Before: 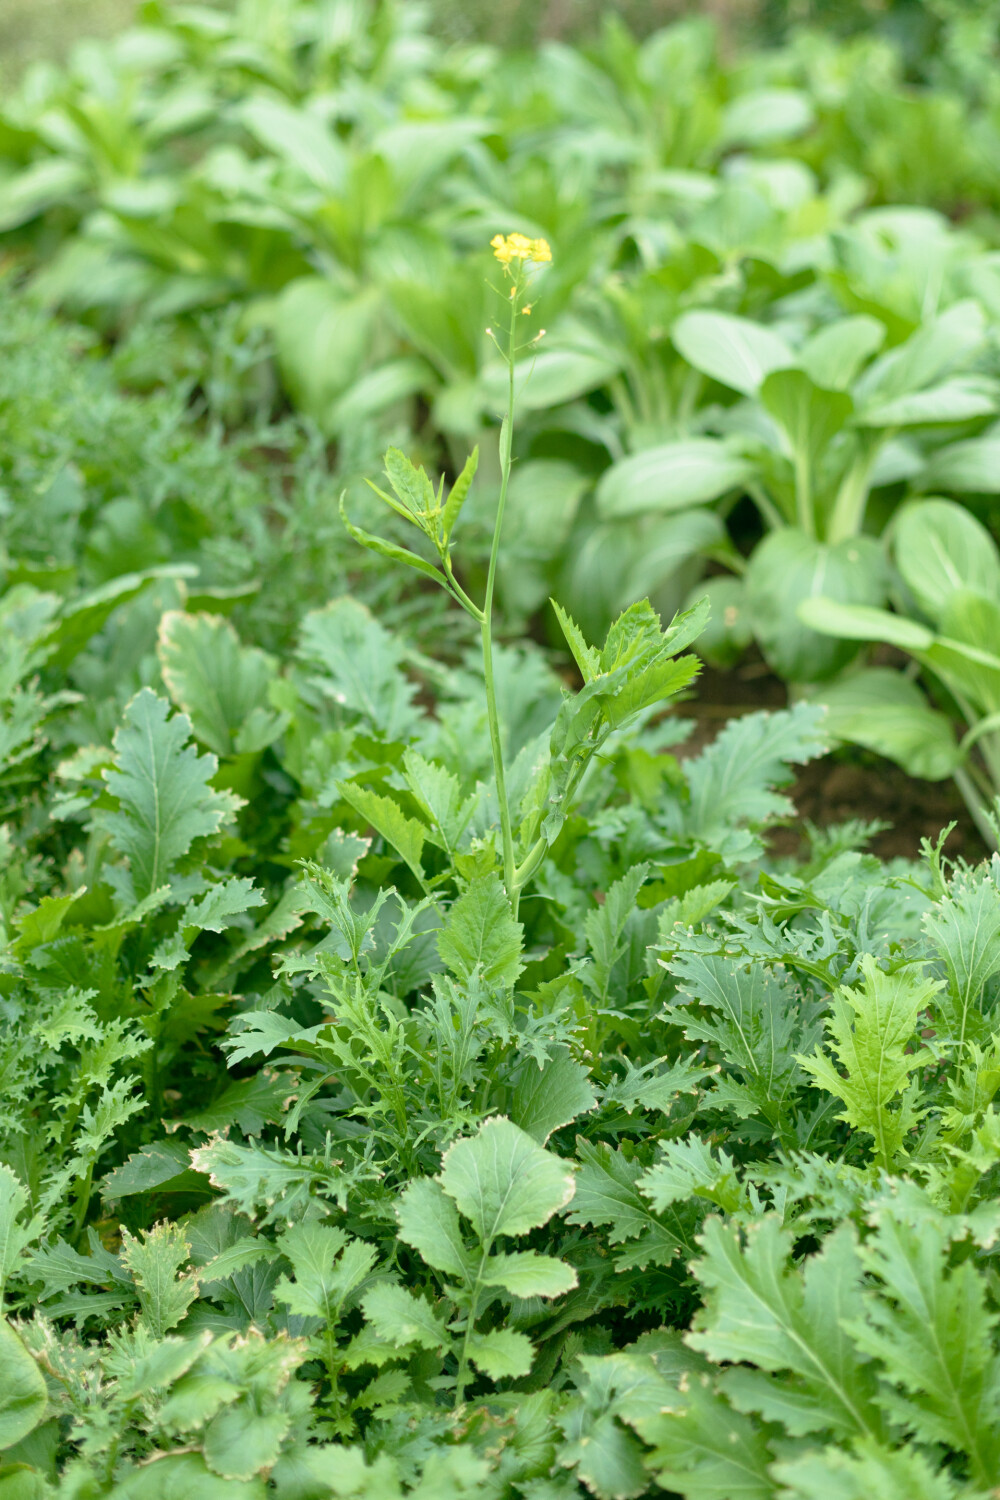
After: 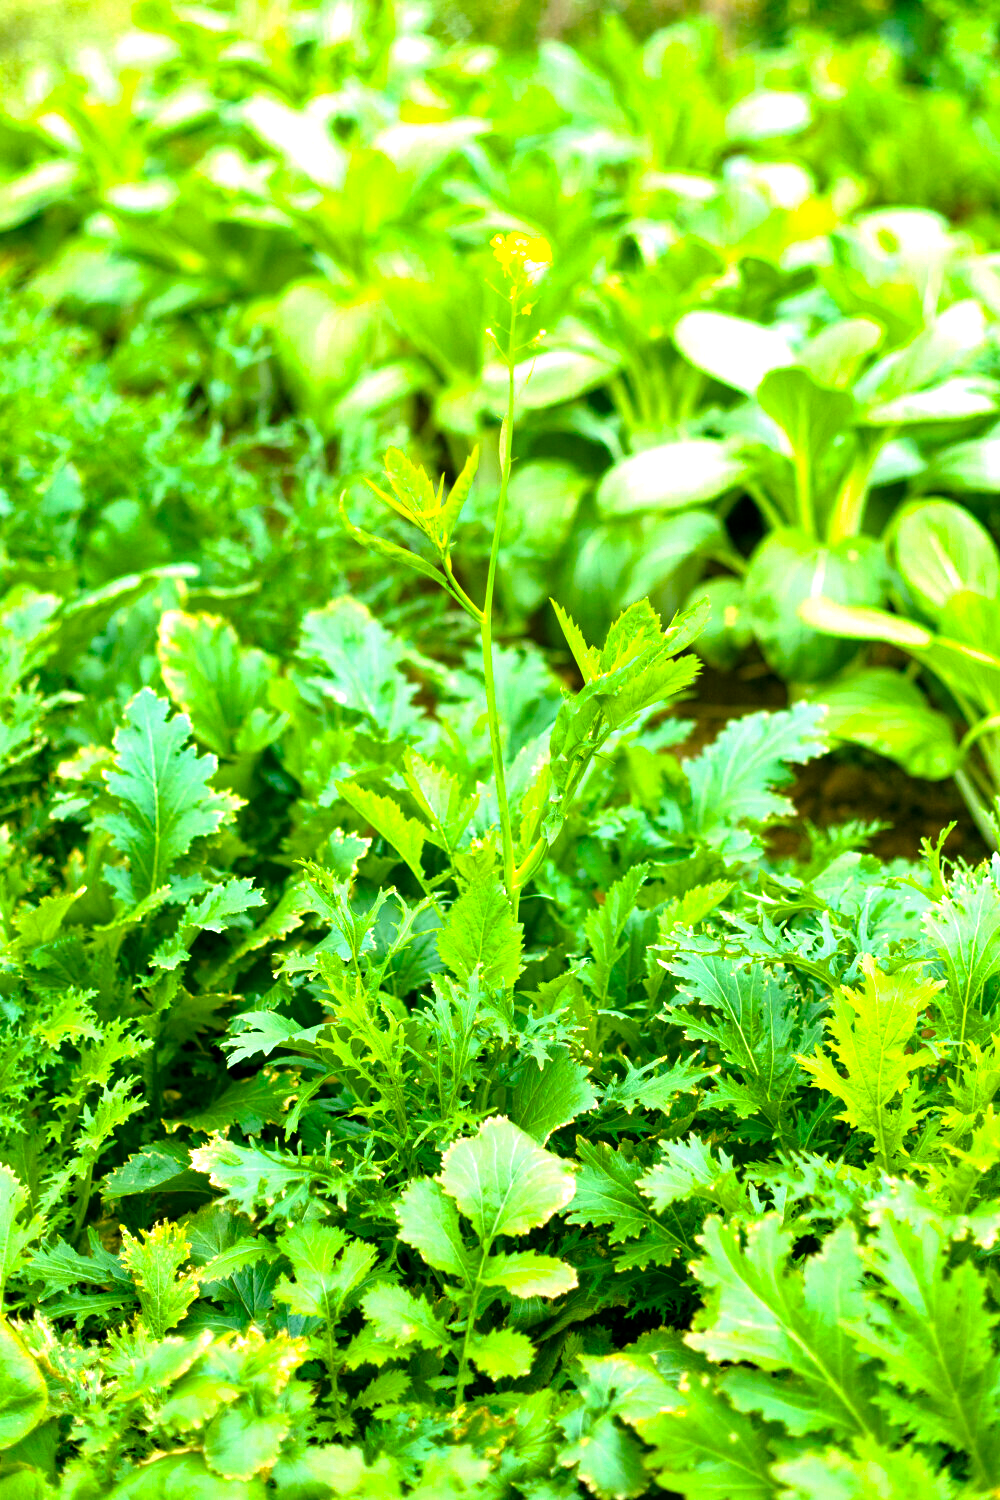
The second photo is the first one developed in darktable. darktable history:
color balance rgb: highlights gain › luminance 14.829%, linear chroma grading › global chroma 19.765%, perceptual saturation grading › global saturation 36.453%, perceptual saturation grading › shadows 34.653%, perceptual brilliance grading › highlights 9.956%, perceptual brilliance grading › shadows -4.804%, global vibrance 25.036%, contrast 19.544%
local contrast: highlights 106%, shadows 99%, detail 119%, midtone range 0.2
exposure: exposure 0.203 EV, compensate highlight preservation false
